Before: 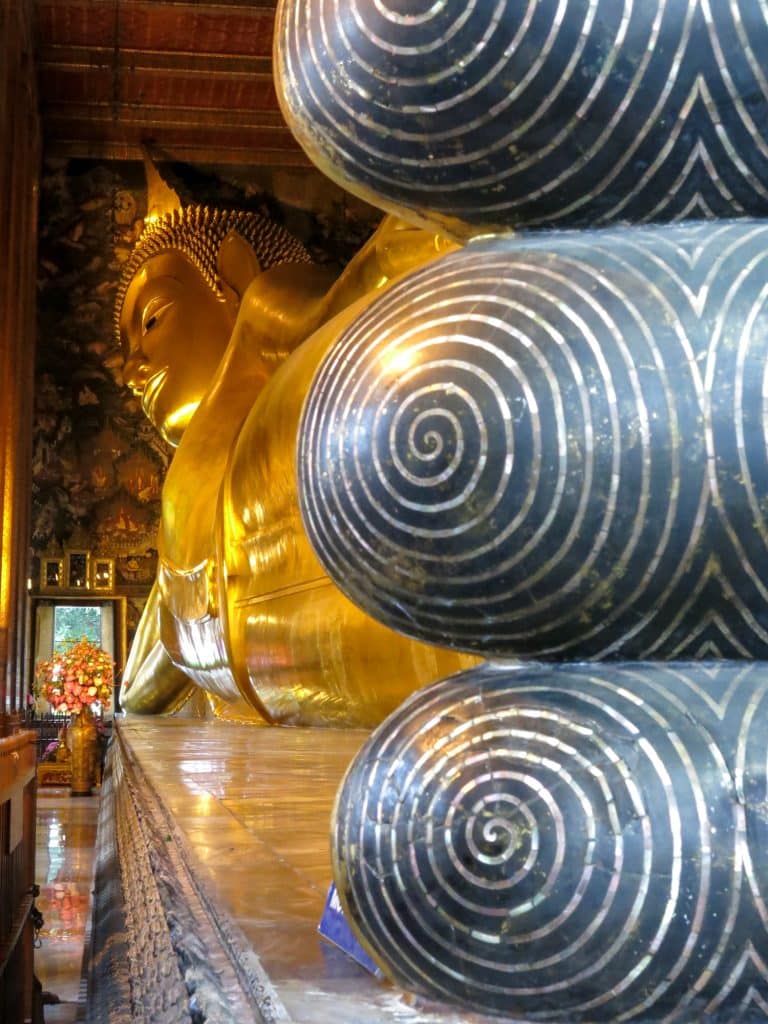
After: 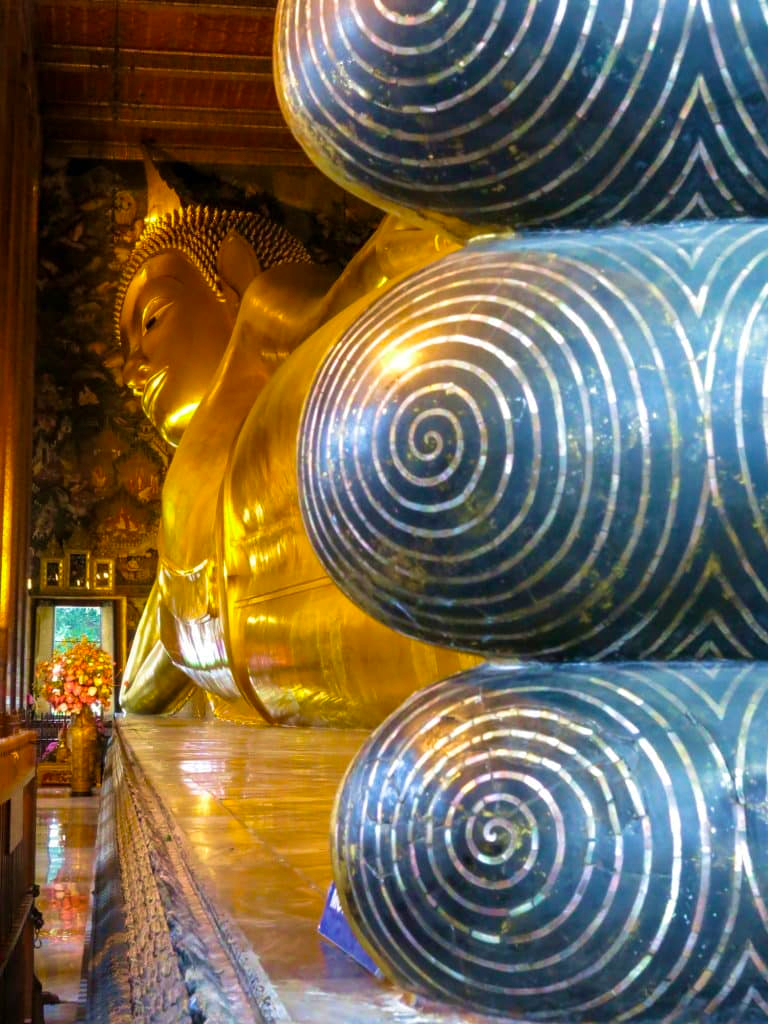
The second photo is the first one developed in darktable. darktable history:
velvia: strength 45%
color balance rgb: perceptual saturation grading › global saturation 20%, global vibrance 20%
